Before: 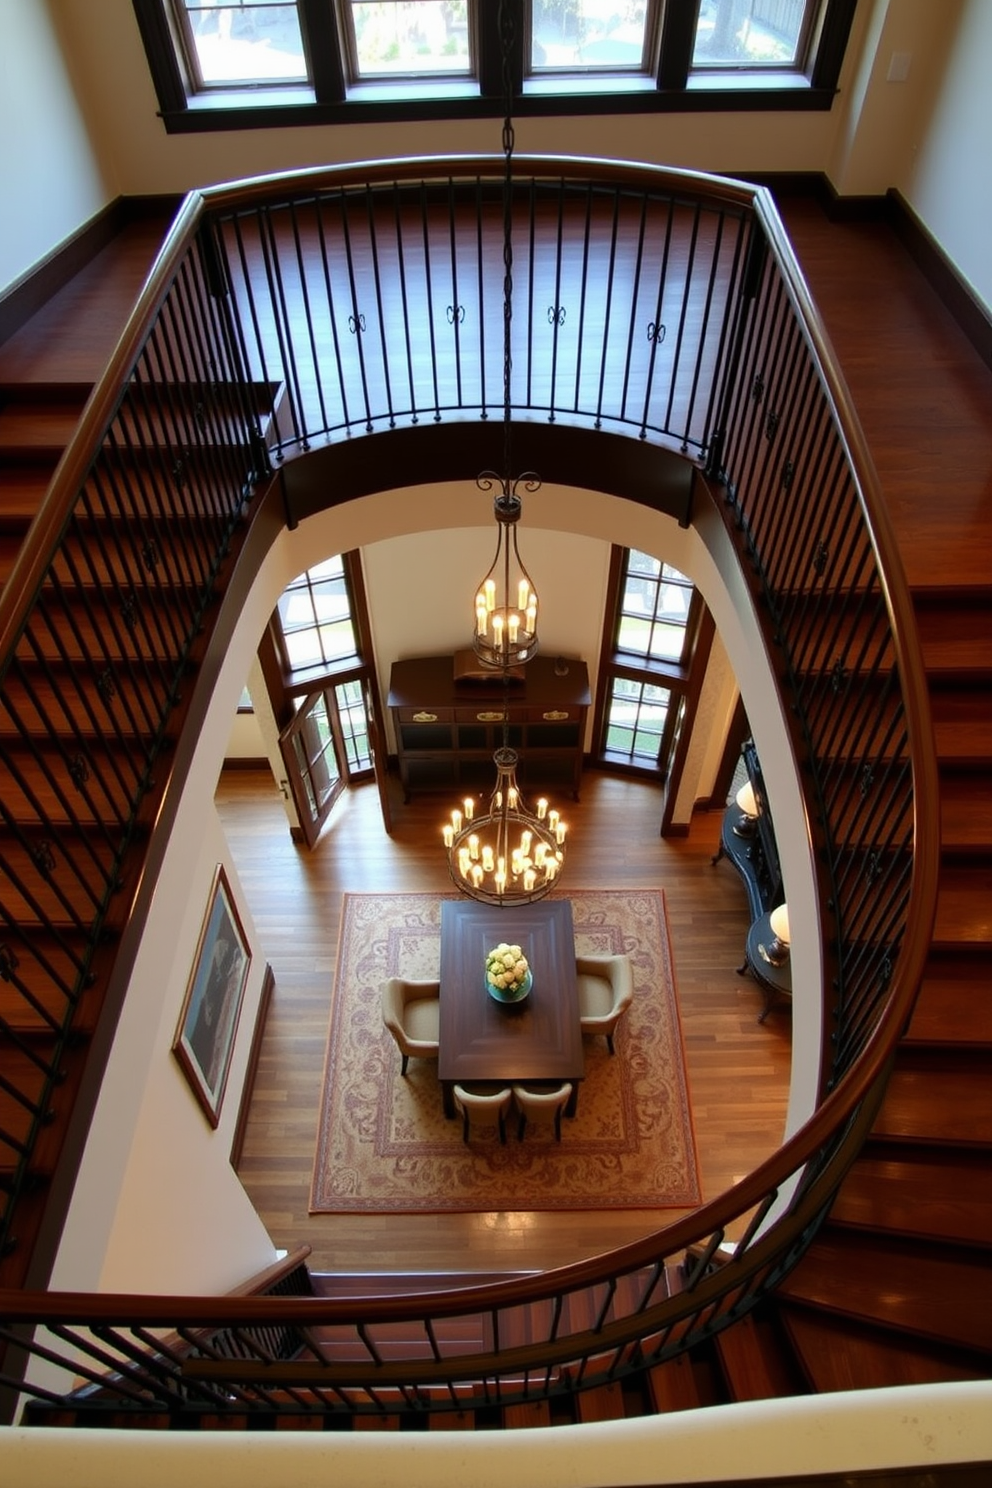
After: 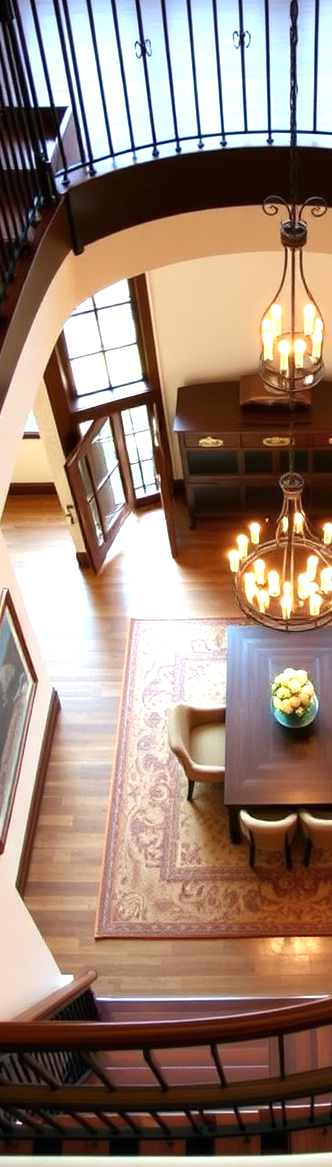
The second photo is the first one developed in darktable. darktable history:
crop and rotate: left 21.77%, top 18.528%, right 44.676%, bottom 2.997%
exposure: exposure 1 EV, compensate highlight preservation false
vignetting: on, module defaults
